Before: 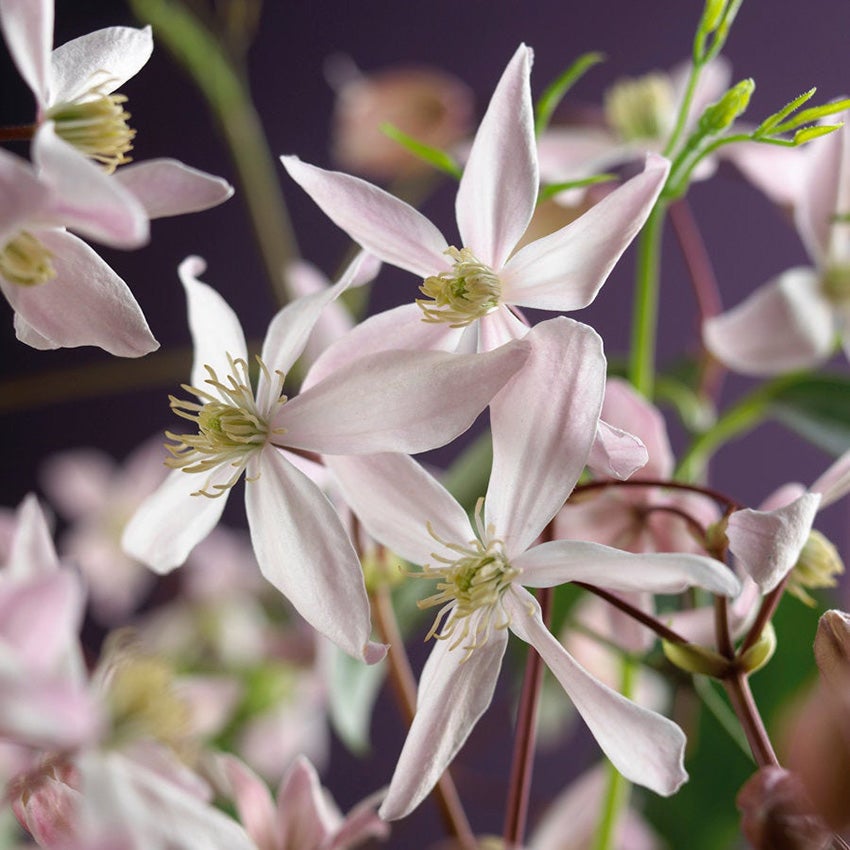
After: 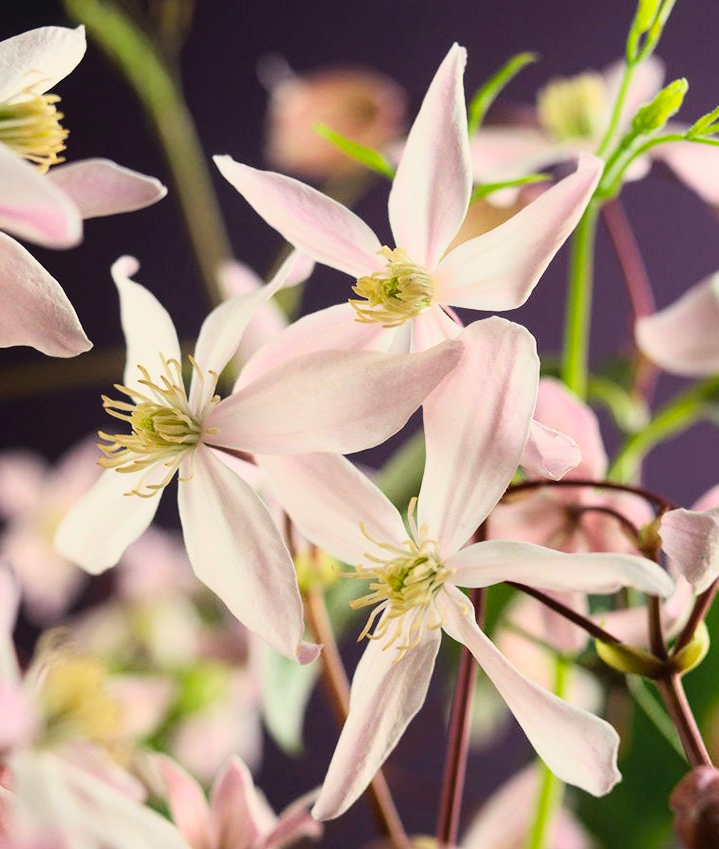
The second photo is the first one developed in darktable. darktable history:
color calibration: output R [0.999, 0.026, -0.11, 0], output G [-0.019, 1.037, -0.099, 0], output B [0.022, -0.023, 0.902, 0], gray › normalize channels true, x 0.336, y 0.347, temperature 5380.24 K, gamut compression 0.006
crop: left 7.95%, right 7.373%
tone curve: curves: ch0 [(0, 0.011) (0.139, 0.106) (0.295, 0.271) (0.499, 0.523) (0.739, 0.782) (0.857, 0.879) (1, 0.967)]; ch1 [(0, 0) (0.272, 0.249) (0.39, 0.379) (0.469, 0.456) (0.495, 0.497) (0.524, 0.53) (0.588, 0.62) (0.725, 0.779) (1, 1)]; ch2 [(0, 0) (0.125, 0.089) (0.35, 0.317) (0.437, 0.42) (0.502, 0.499) (0.533, 0.553) (0.599, 0.638) (1, 1)], color space Lab, linked channels, preserve colors none
contrast brightness saturation: contrast 0.196, brightness 0.163, saturation 0.227
